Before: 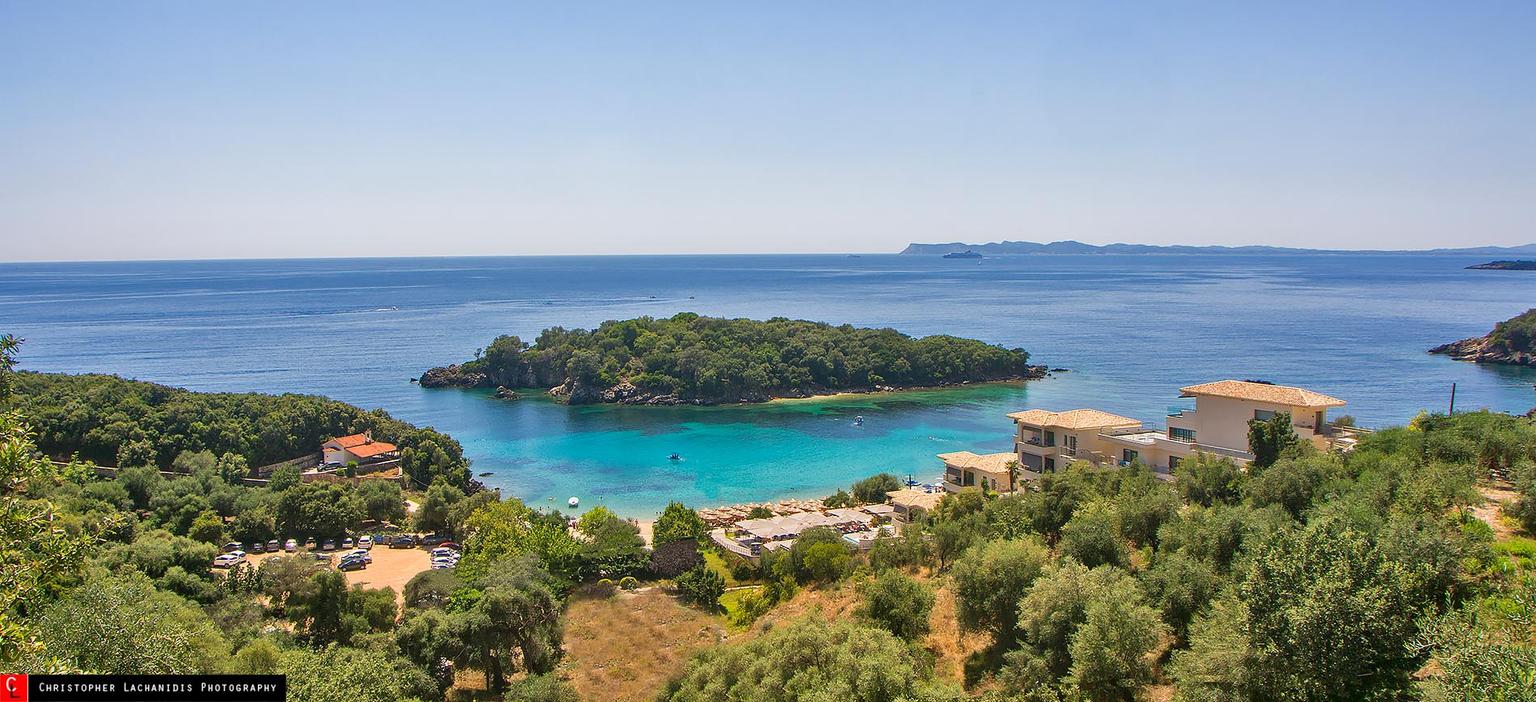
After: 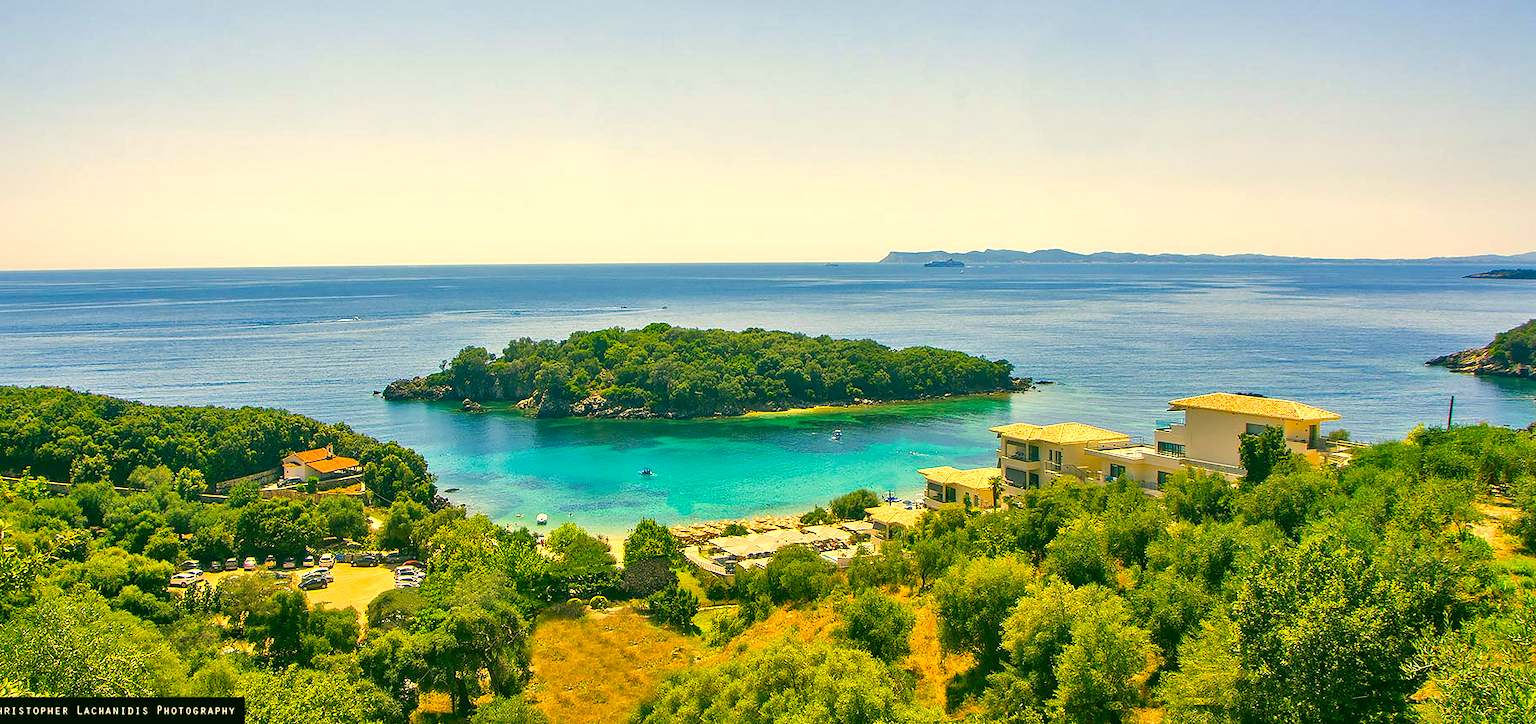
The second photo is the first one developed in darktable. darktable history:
color correction: highlights a* 5.62, highlights b* 33.57, shadows a* -25.86, shadows b* 4.02
crop and rotate: left 3.238%
exposure: black level correction 0, exposure 0.5 EV, compensate highlight preservation false
color balance rgb: perceptual saturation grading › global saturation 34.05%, global vibrance 5.56%
local contrast: mode bilateral grid, contrast 20, coarseness 50, detail 120%, midtone range 0.2
